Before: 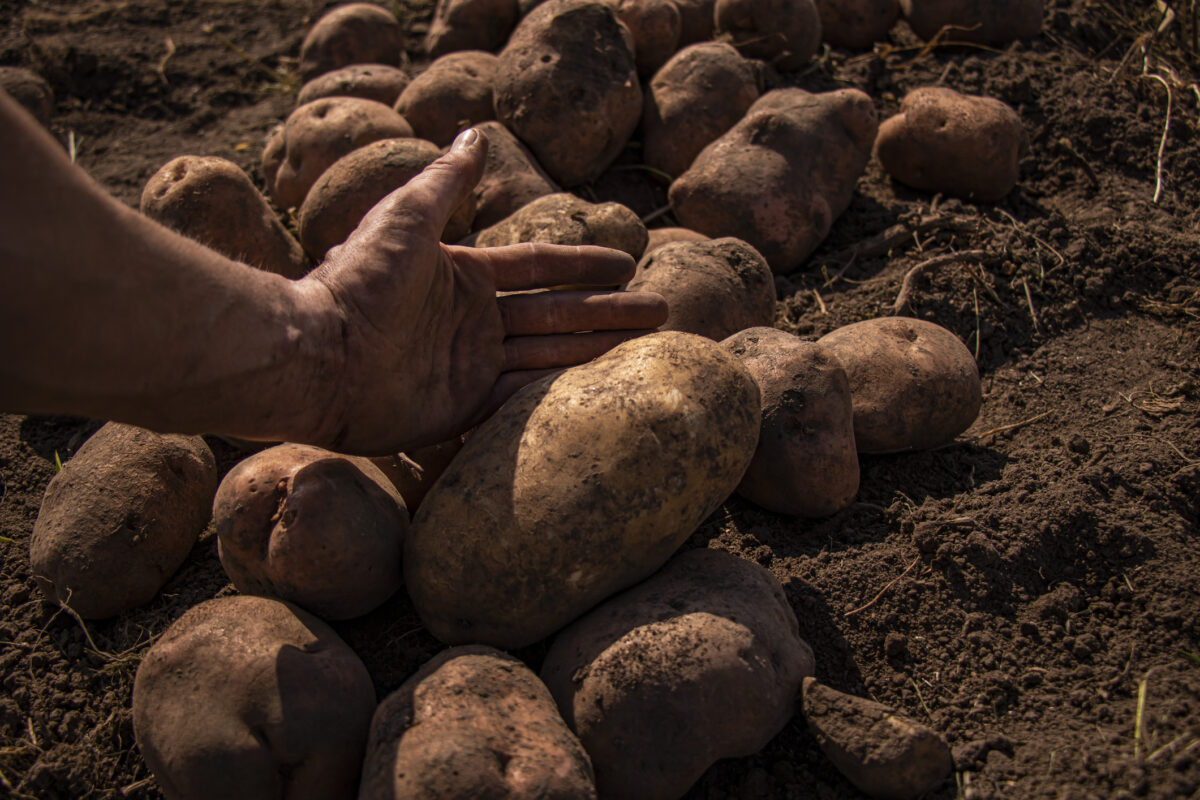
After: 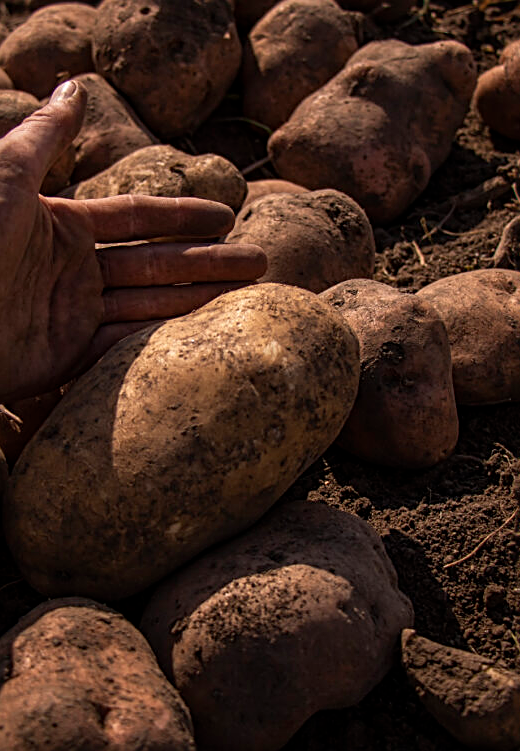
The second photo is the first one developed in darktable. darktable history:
sharpen: on, module defaults
crop: left 33.452%, top 6.025%, right 23.155%
